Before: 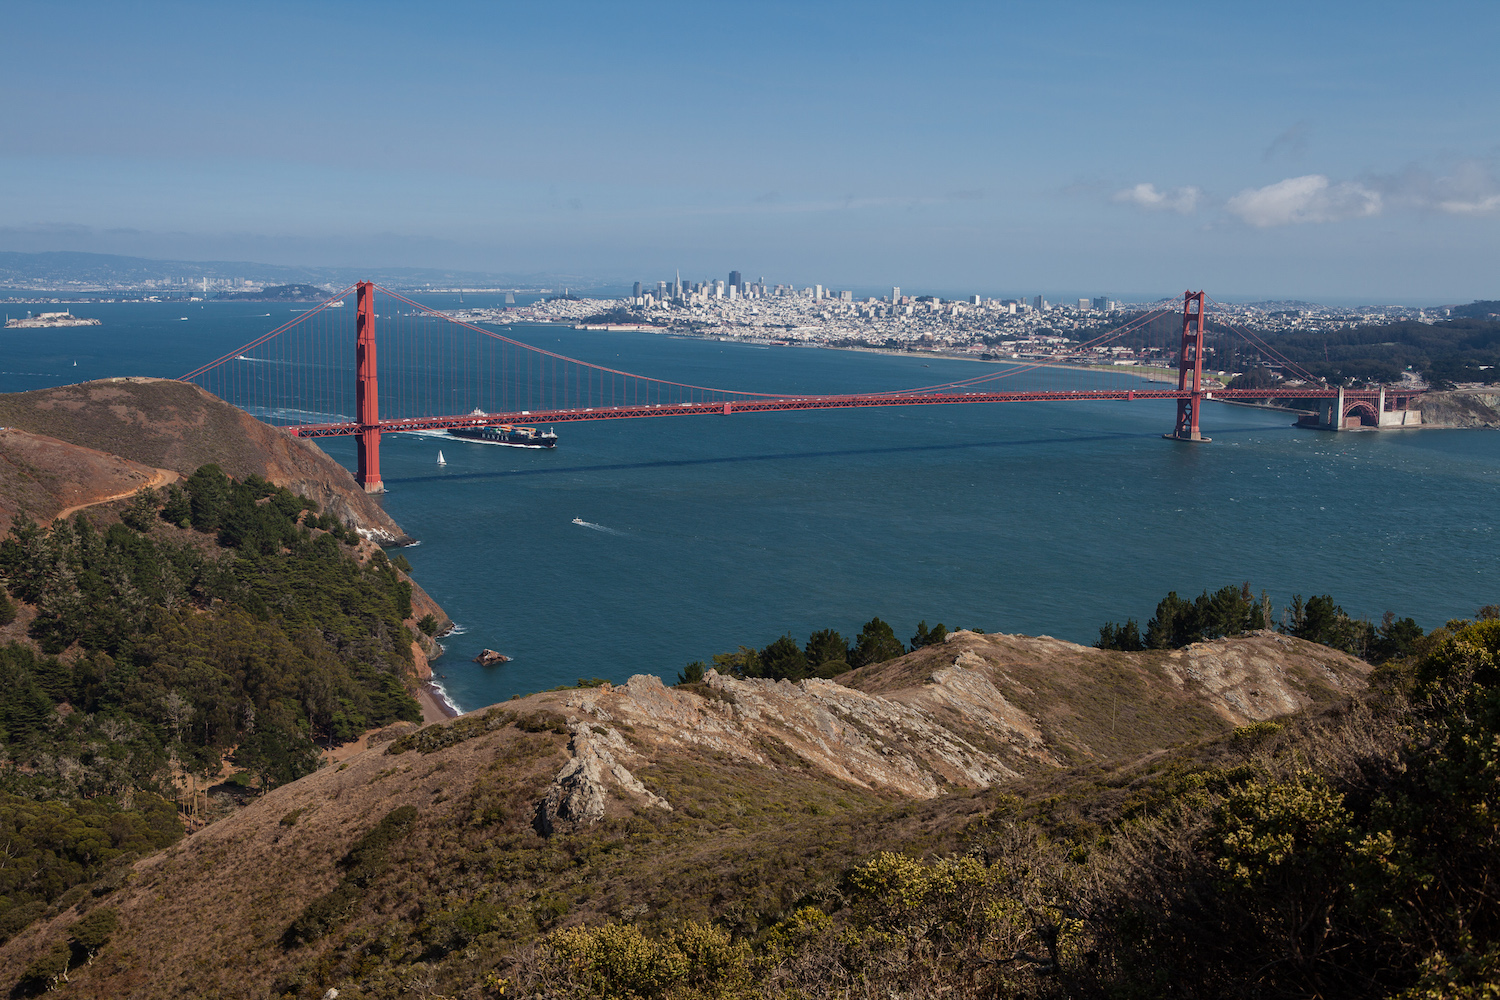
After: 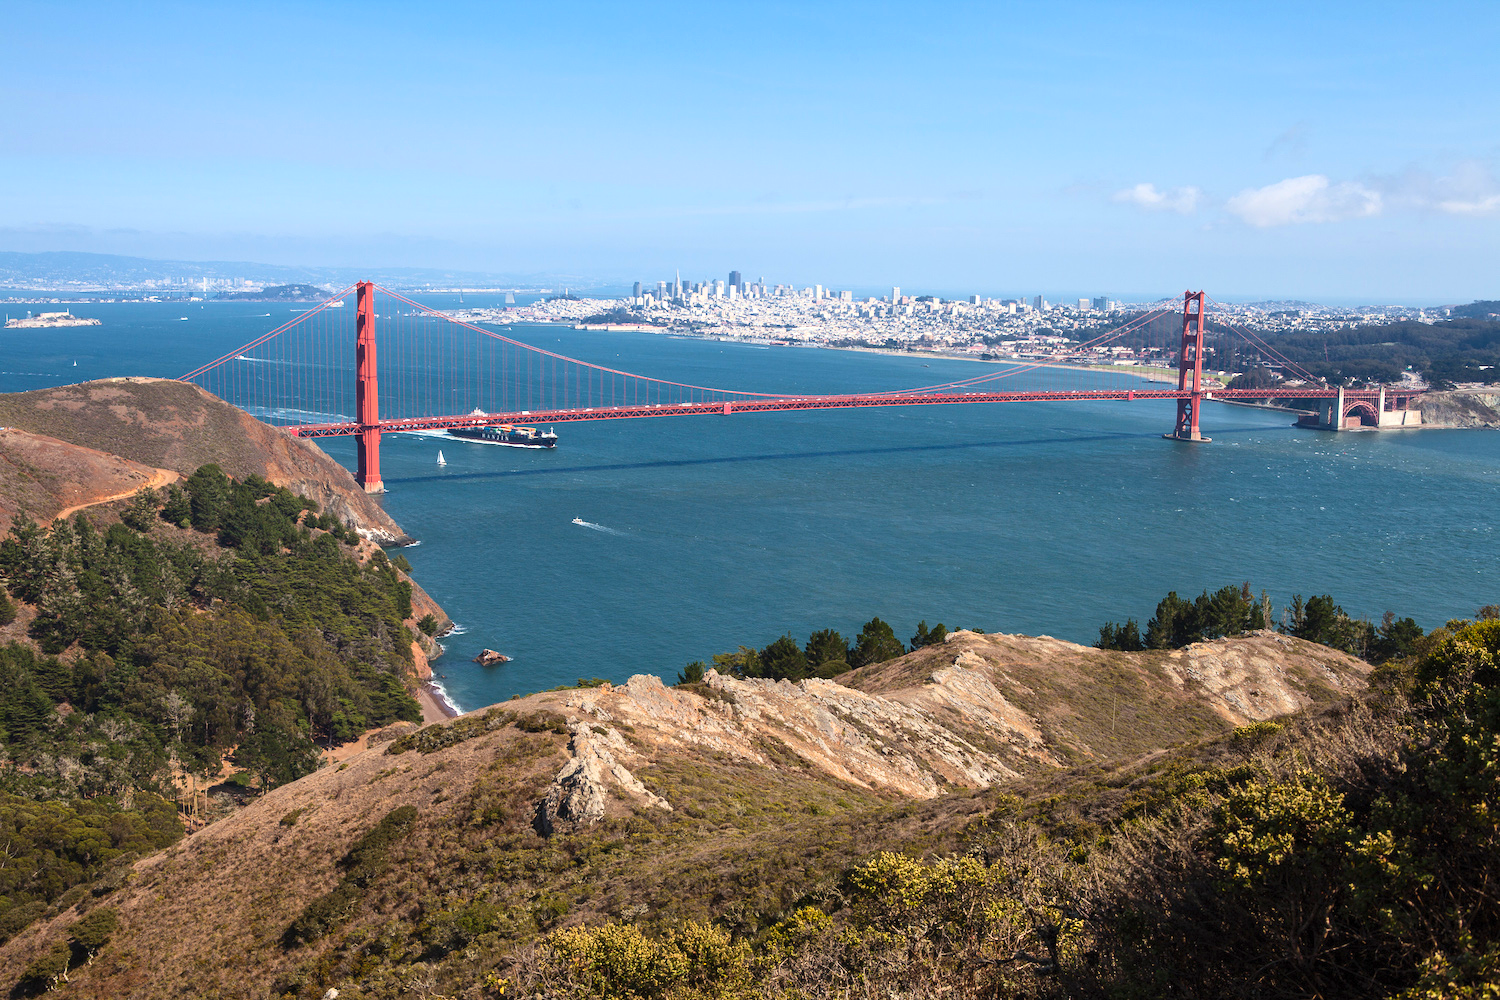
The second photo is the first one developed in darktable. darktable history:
exposure: exposure 0.509 EV, compensate exposure bias true, compensate highlight preservation false
tone equalizer: smoothing diameter 24.92%, edges refinement/feathering 13.97, preserve details guided filter
contrast brightness saturation: contrast 0.2, brightness 0.167, saturation 0.219
